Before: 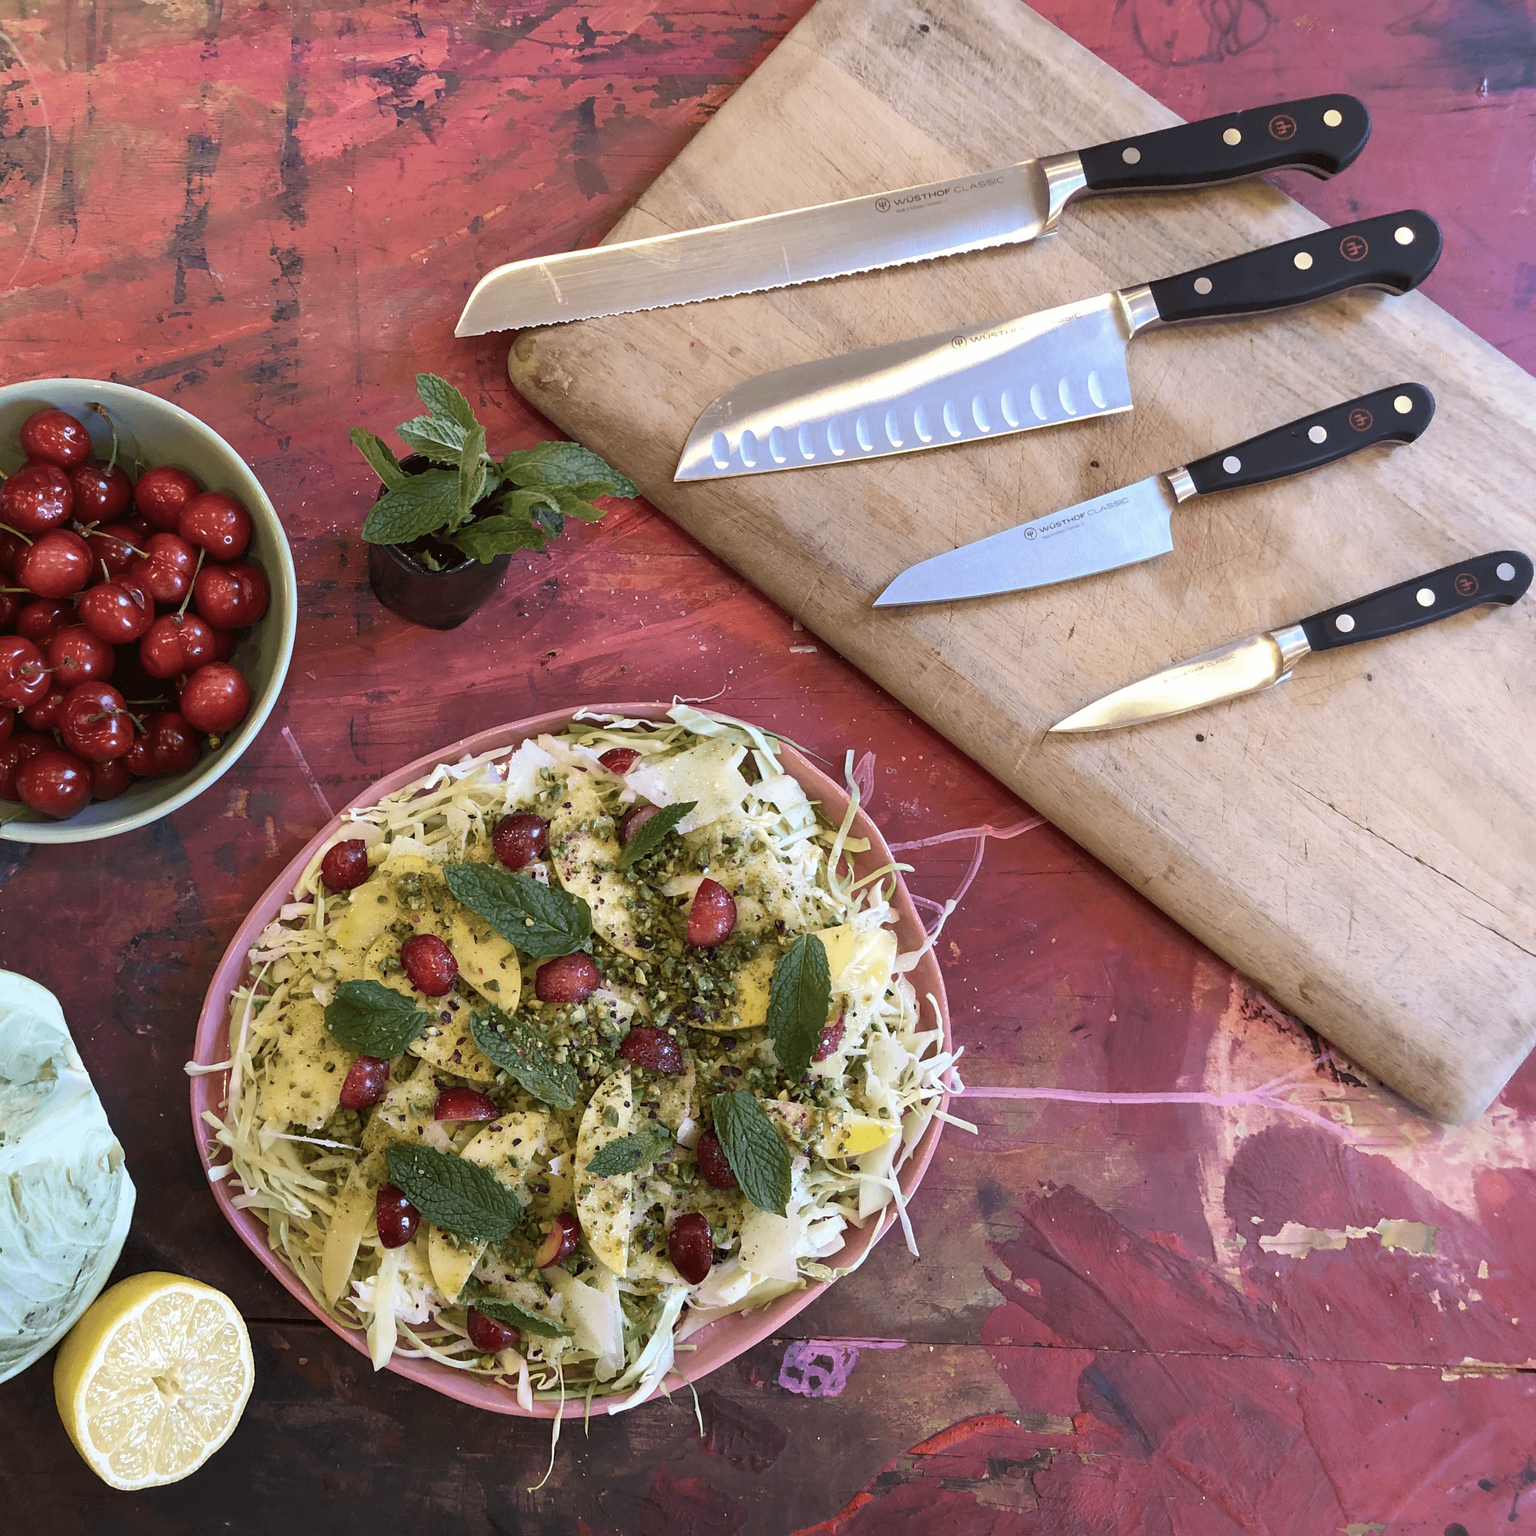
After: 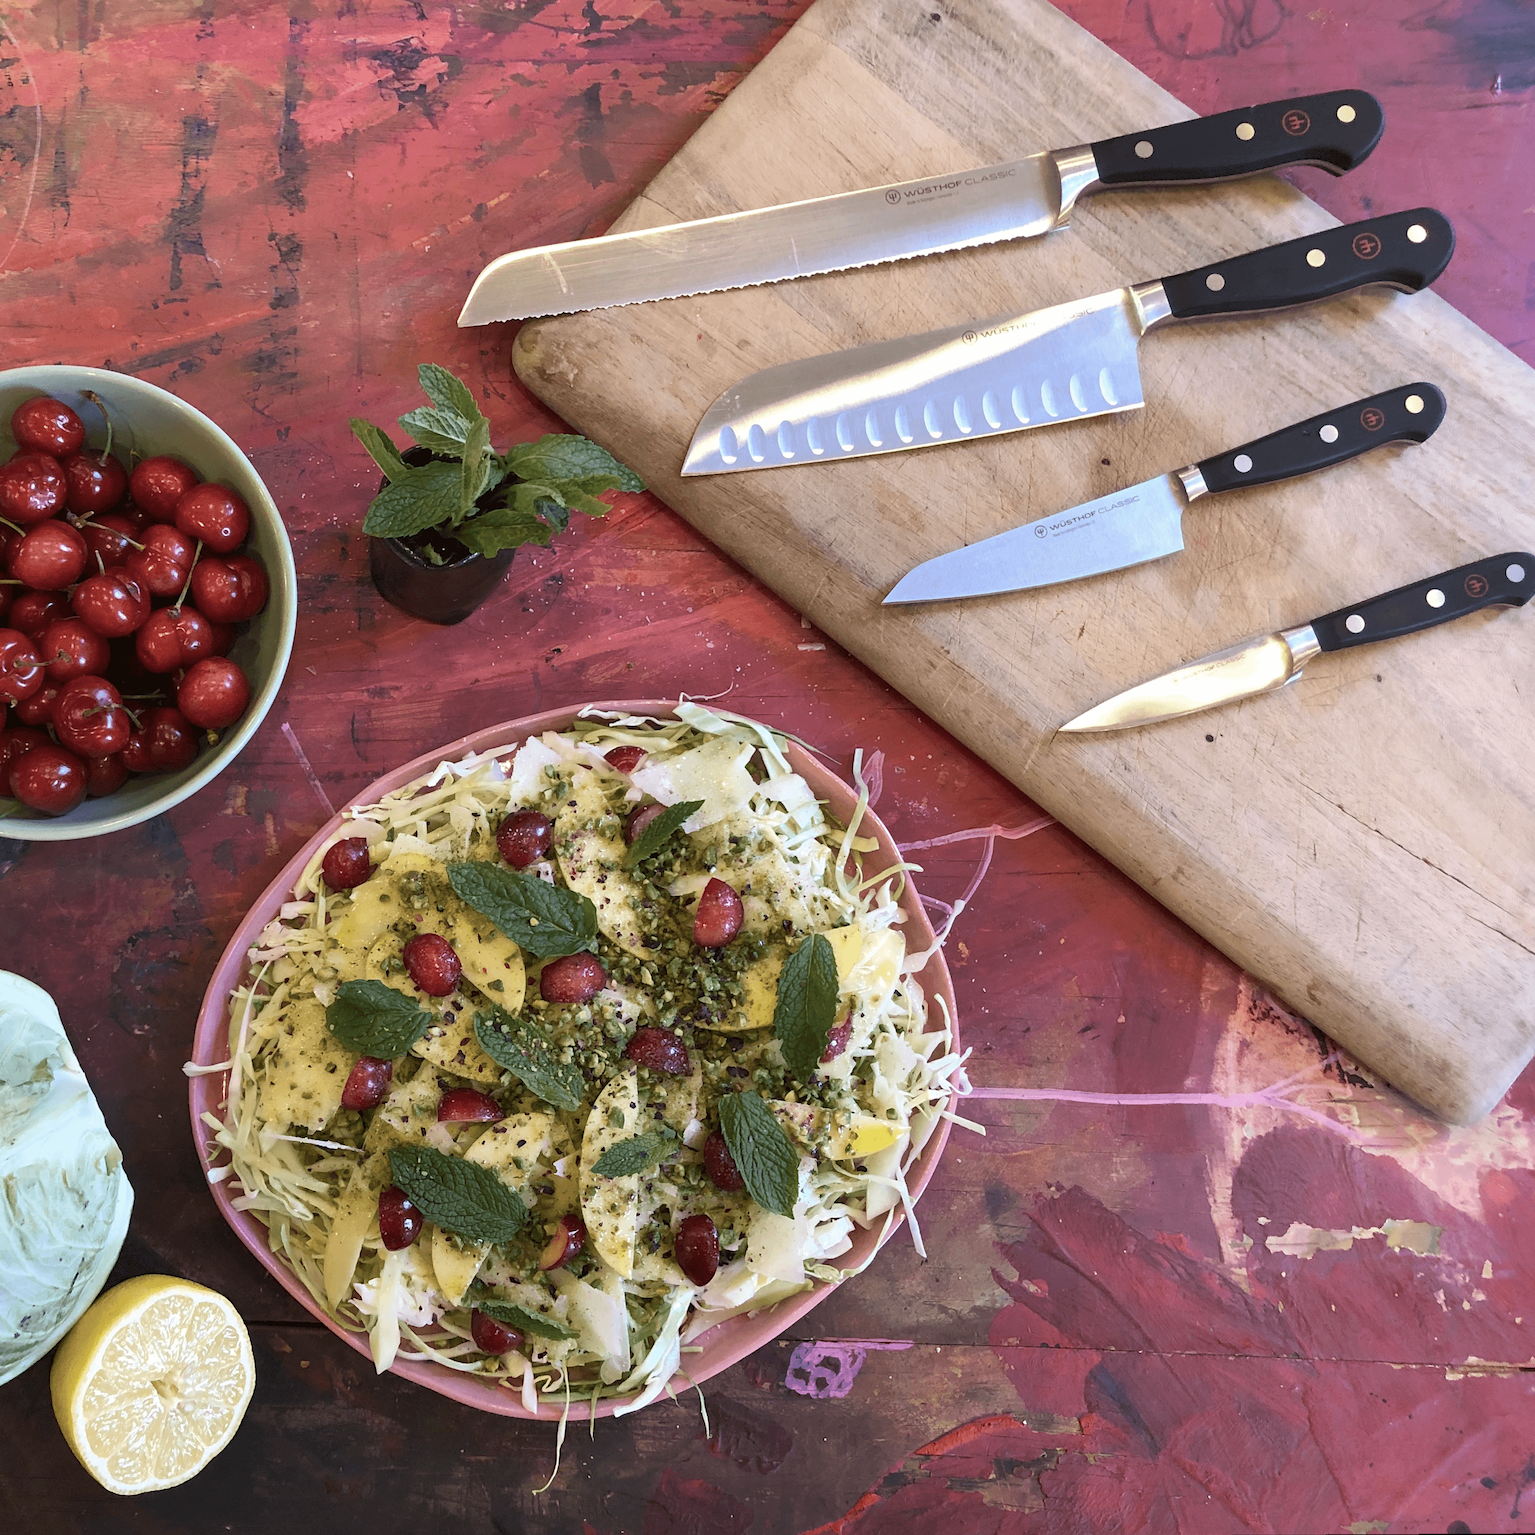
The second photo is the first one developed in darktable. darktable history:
rotate and perspective: rotation 0.174°, lens shift (vertical) 0.013, lens shift (horizontal) 0.019, shear 0.001, automatic cropping original format, crop left 0.007, crop right 0.991, crop top 0.016, crop bottom 0.997
tone equalizer: on, module defaults
